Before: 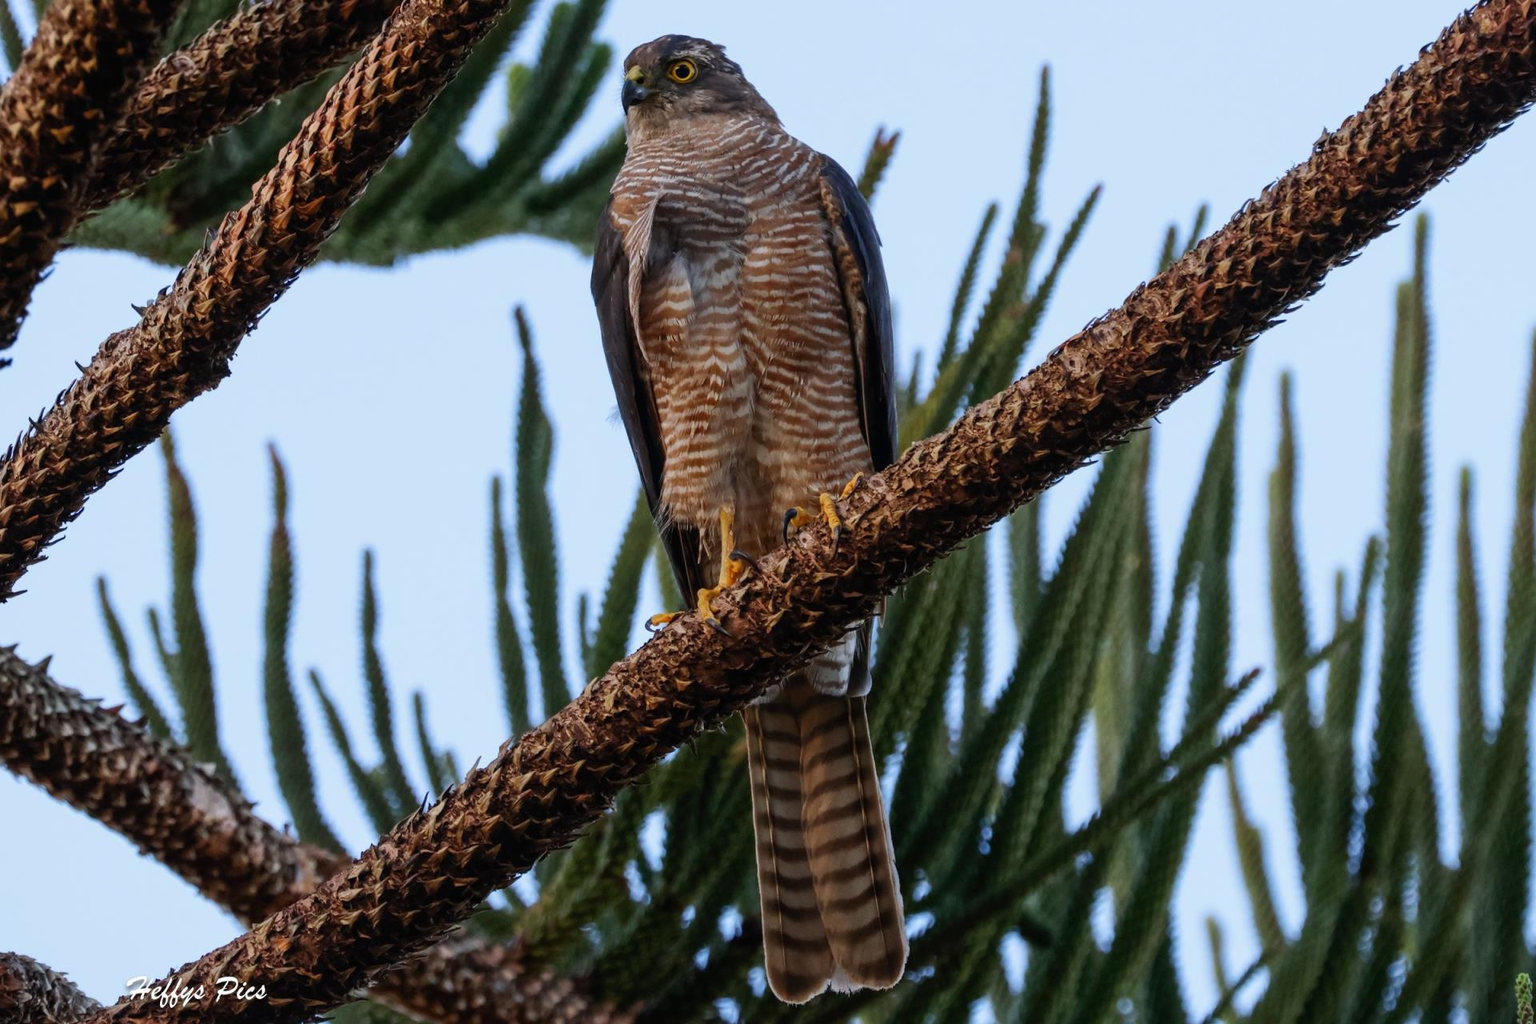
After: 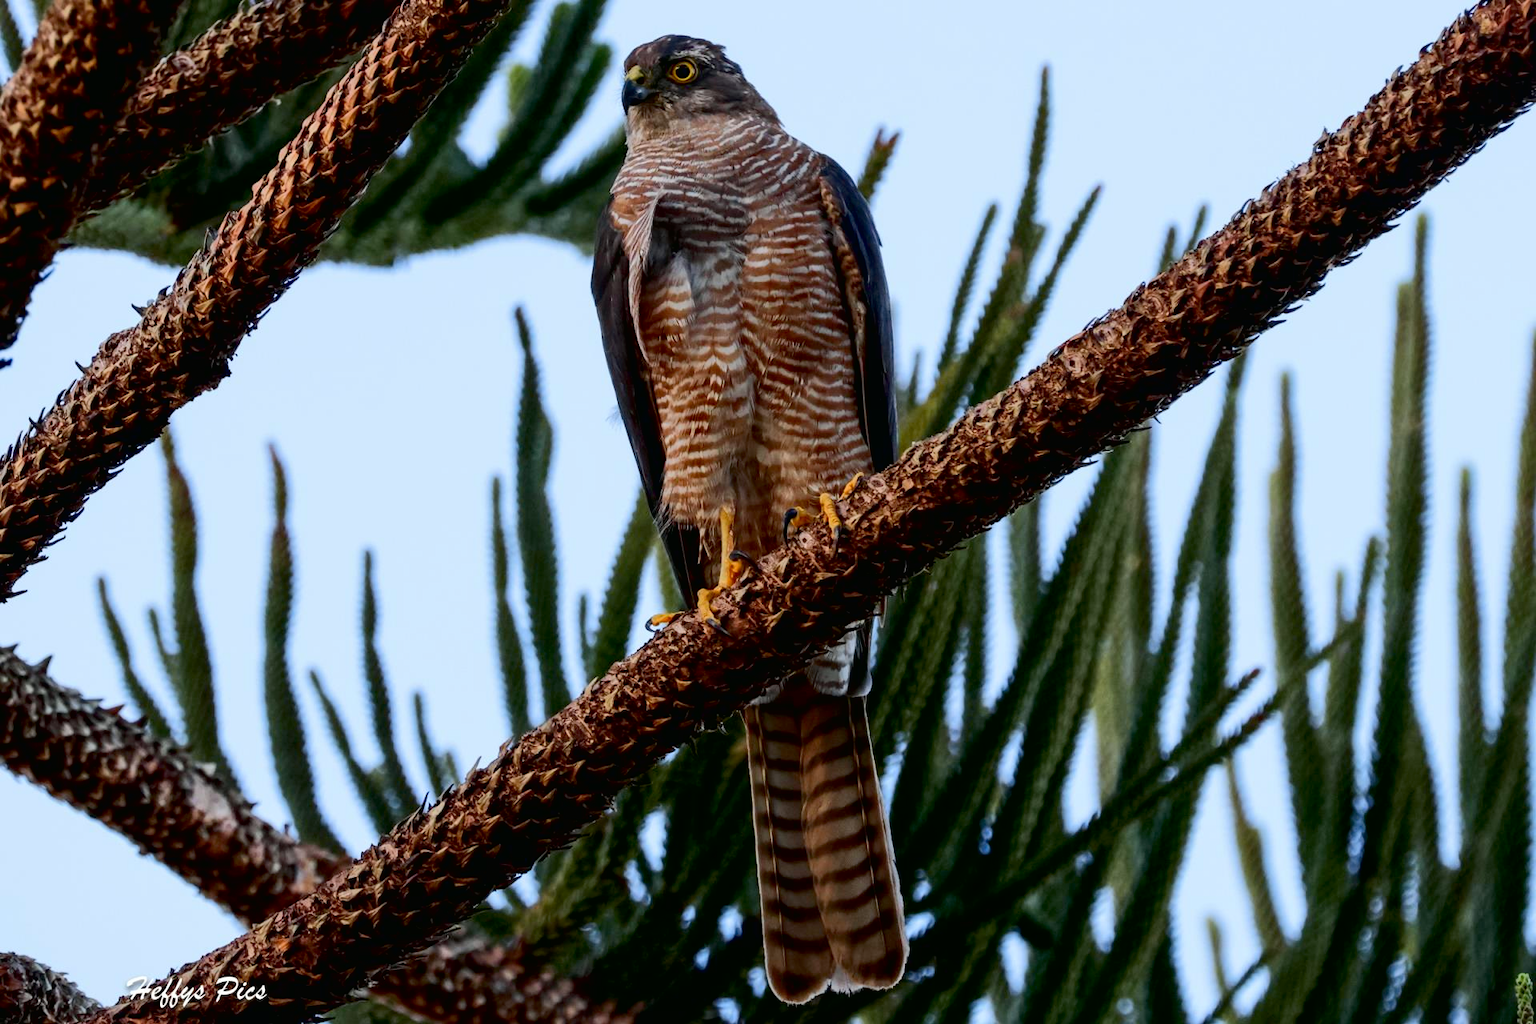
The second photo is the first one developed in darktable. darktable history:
tone curve: curves: ch0 [(0, 0.01) (0.037, 0.032) (0.131, 0.108) (0.275, 0.256) (0.483, 0.512) (0.61, 0.665) (0.696, 0.742) (0.792, 0.819) (0.911, 0.925) (0.997, 0.995)]; ch1 [(0, 0) (0.301, 0.3) (0.423, 0.421) (0.492, 0.488) (0.507, 0.503) (0.53, 0.532) (0.573, 0.586) (0.683, 0.702) (0.746, 0.77) (1, 1)]; ch2 [(0, 0) (0.246, 0.233) (0.36, 0.352) (0.415, 0.415) (0.485, 0.487) (0.502, 0.504) (0.525, 0.518) (0.539, 0.539) (0.587, 0.594) (0.636, 0.652) (0.711, 0.729) (0.845, 0.855) (0.998, 0.977)], color space Lab, independent channels, preserve colors none
exposure: black level correction 0.01, exposure 0.014 EV, compensate highlight preservation false
